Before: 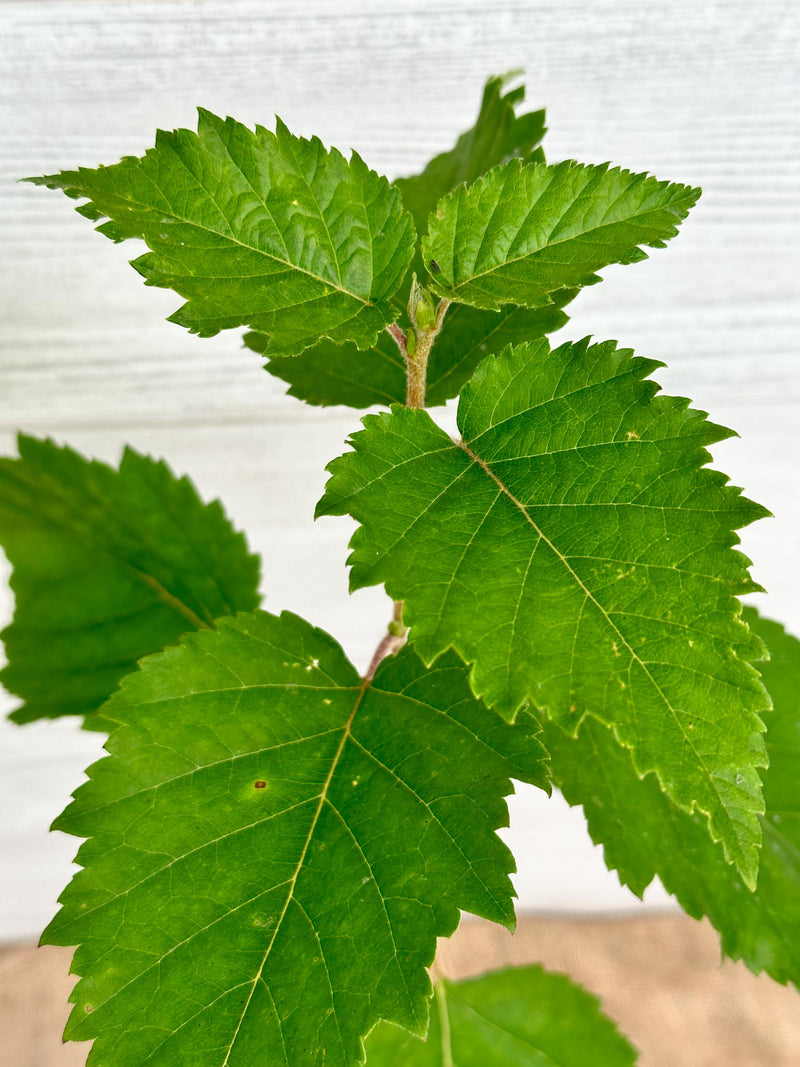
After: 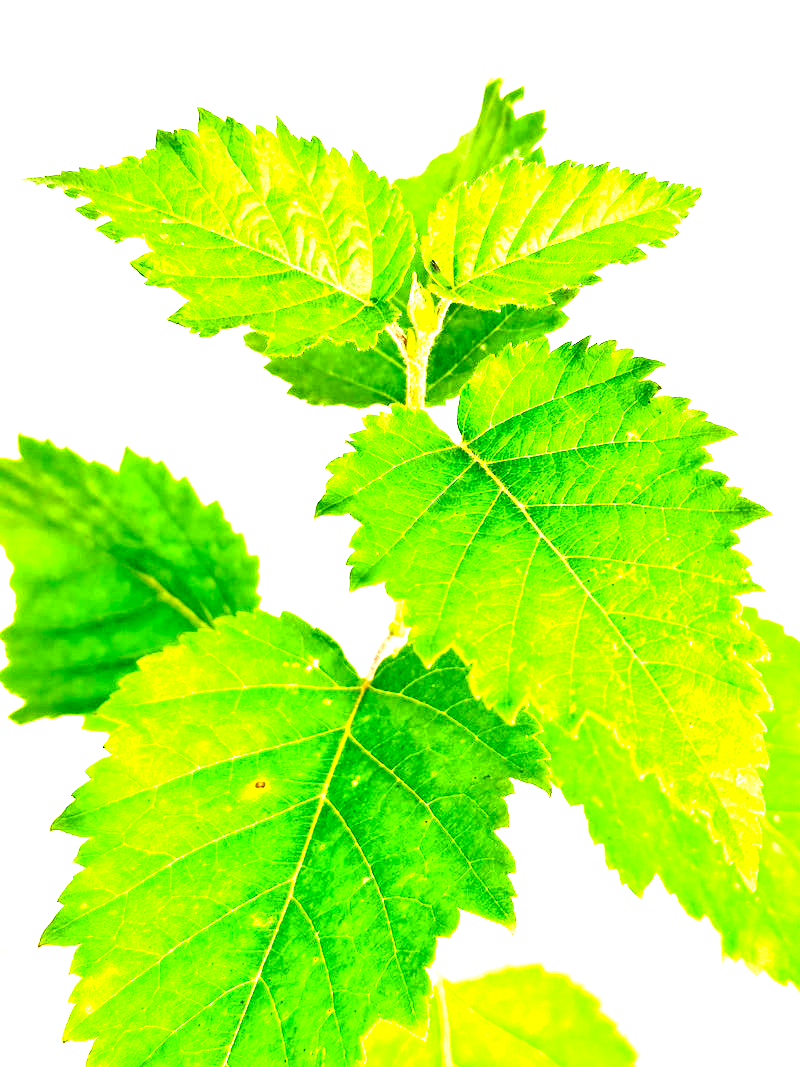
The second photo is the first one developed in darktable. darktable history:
tone equalizer: -8 EV -1.08 EV, -7 EV -1.01 EV, -6 EV -0.867 EV, -5 EV -0.578 EV, -3 EV 0.578 EV, -2 EV 0.867 EV, -1 EV 1.01 EV, +0 EV 1.08 EV, edges refinement/feathering 500, mask exposure compensation -1.57 EV, preserve details no
color correction: highlights a* -1.43, highlights b* 10.12, shadows a* 0.395, shadows b* 19.35
exposure: black level correction 0.016, exposure 1.774 EV, compensate highlight preservation false
